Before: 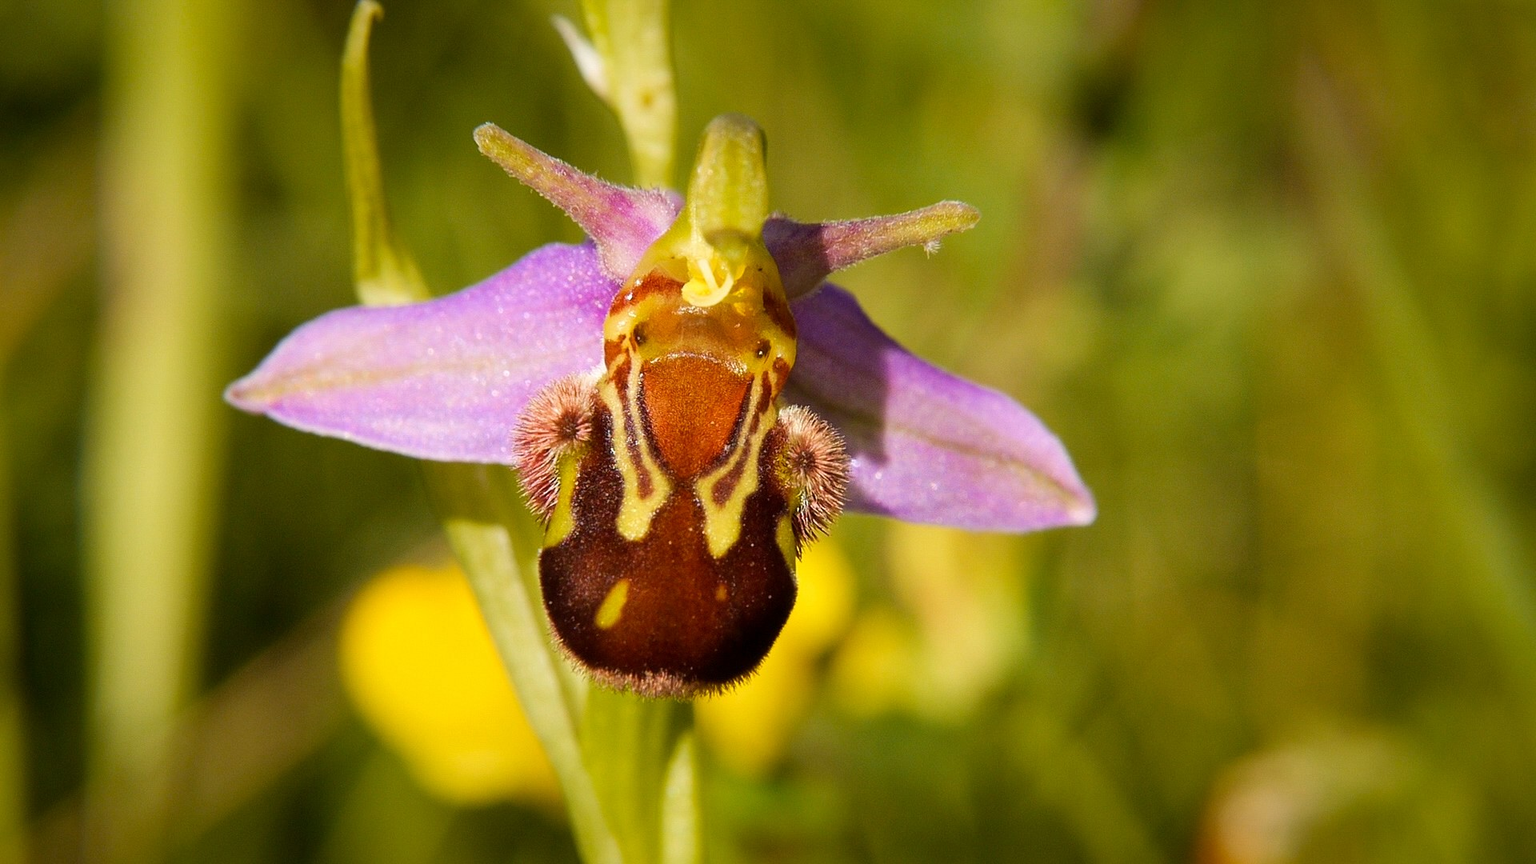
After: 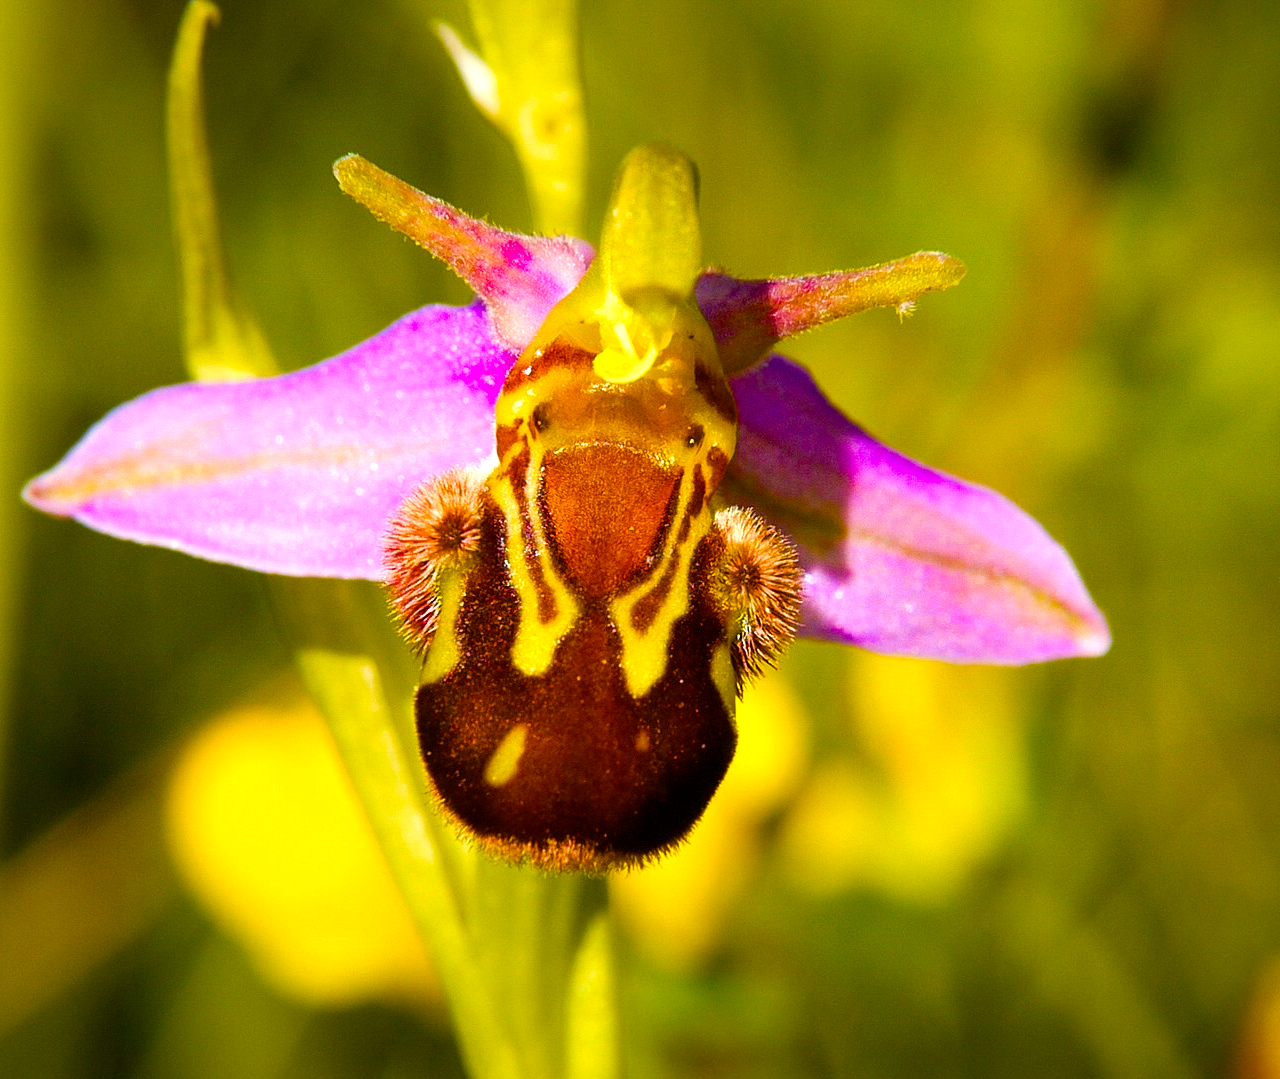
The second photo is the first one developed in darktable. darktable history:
color balance rgb: linear chroma grading › shadows 10%, linear chroma grading › highlights 10%, linear chroma grading › global chroma 15%, linear chroma grading › mid-tones 15%, perceptual saturation grading › global saturation 40%, perceptual saturation grading › highlights -25%, perceptual saturation grading › mid-tones 35%, perceptual saturation grading › shadows 35%, perceptual brilliance grading › global brilliance 11.29%, global vibrance 11.29%
crop and rotate: left 13.537%, right 19.796%
